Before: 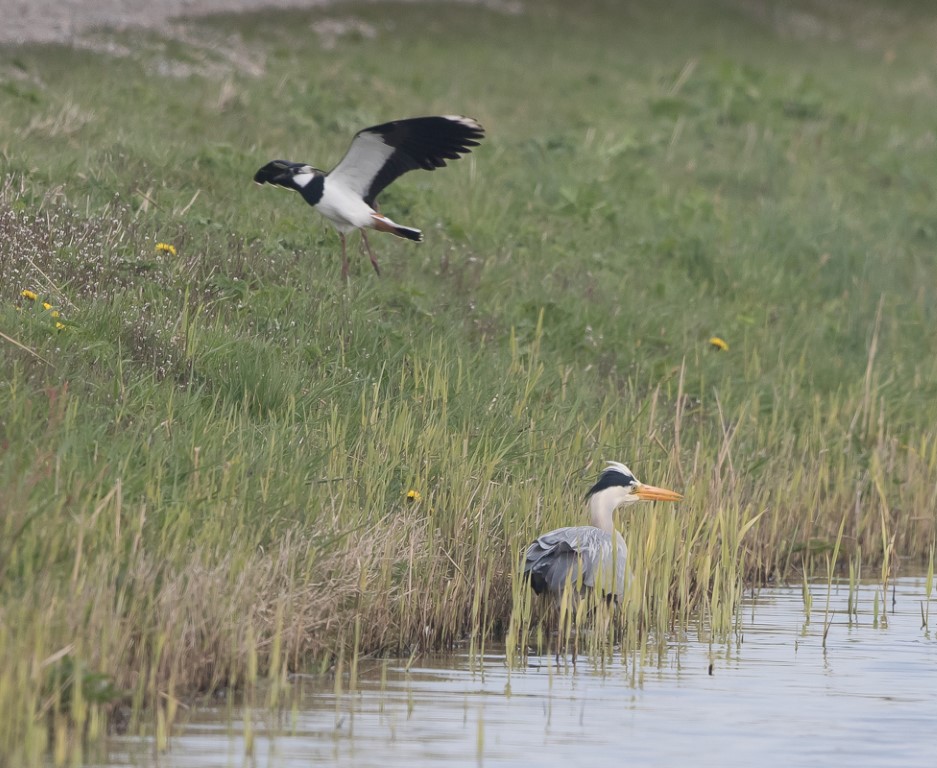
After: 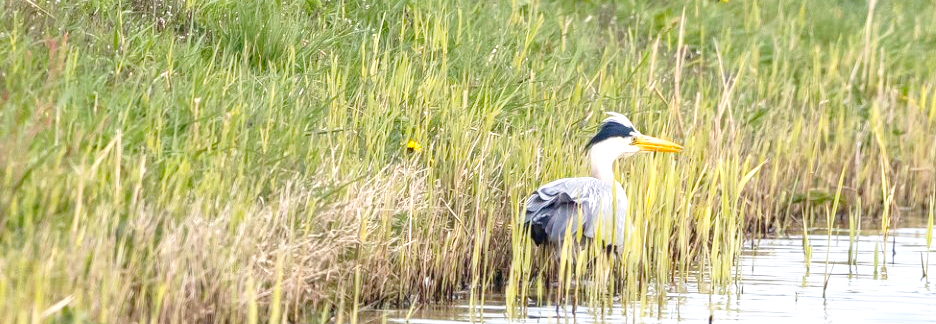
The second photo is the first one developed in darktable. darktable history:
crop: top 45.551%, bottom 12.262%
local contrast: highlights 25%, detail 150%
color balance rgb: perceptual saturation grading › global saturation 36%, perceptual brilliance grading › global brilliance 10%, global vibrance 20%
base curve: curves: ch0 [(0, 0) (0.028, 0.03) (0.121, 0.232) (0.46, 0.748) (0.859, 0.968) (1, 1)], preserve colors none
